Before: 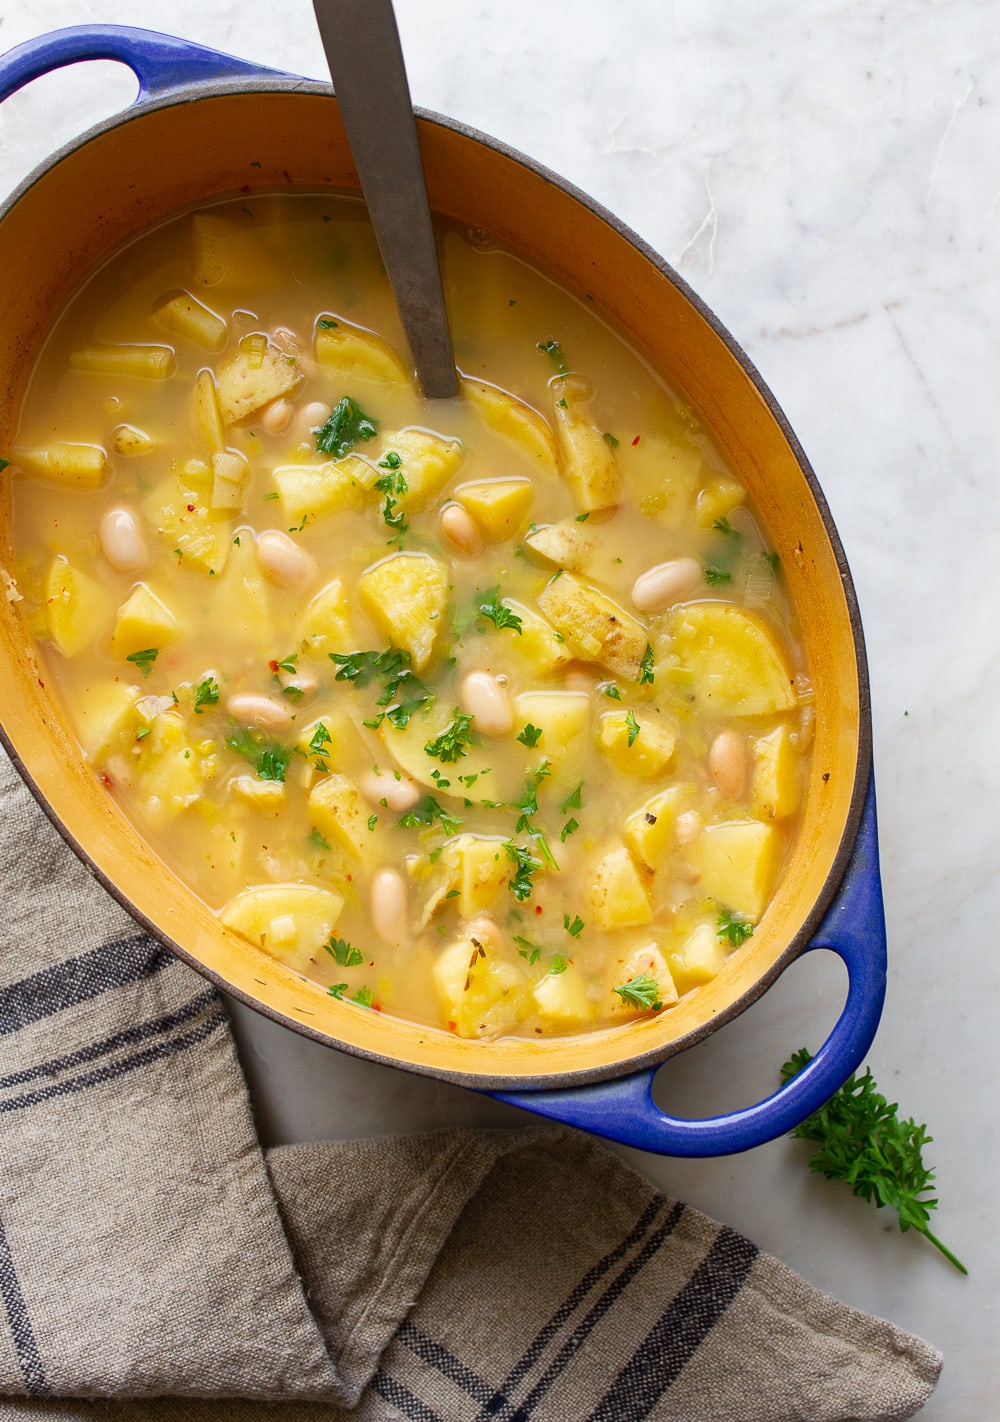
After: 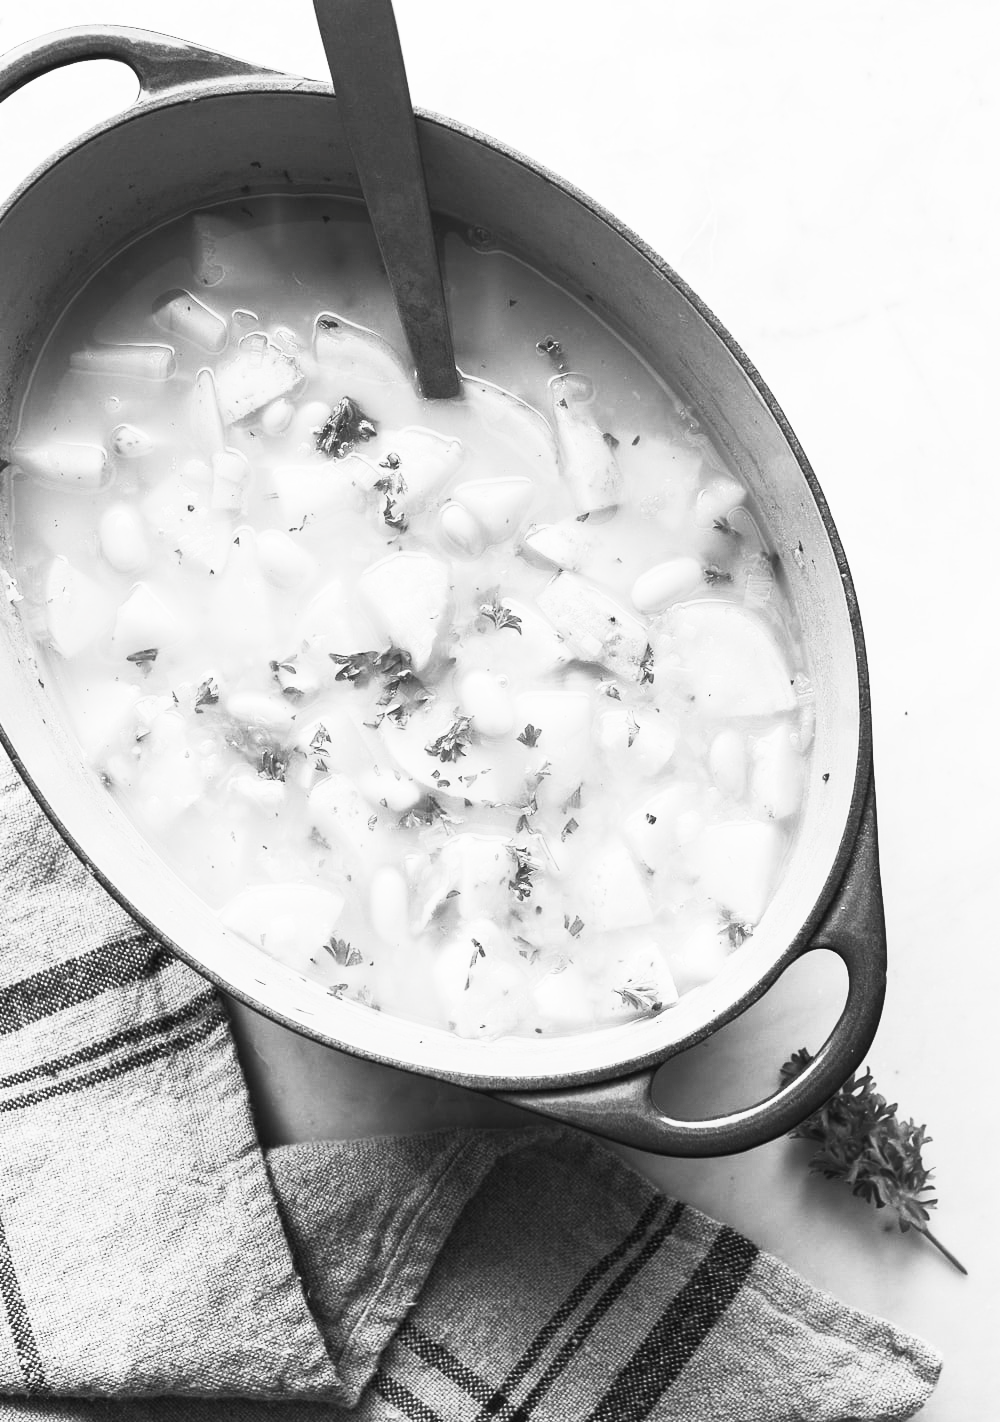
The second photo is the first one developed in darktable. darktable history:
contrast brightness saturation: contrast 0.531, brightness 0.473, saturation -0.999
